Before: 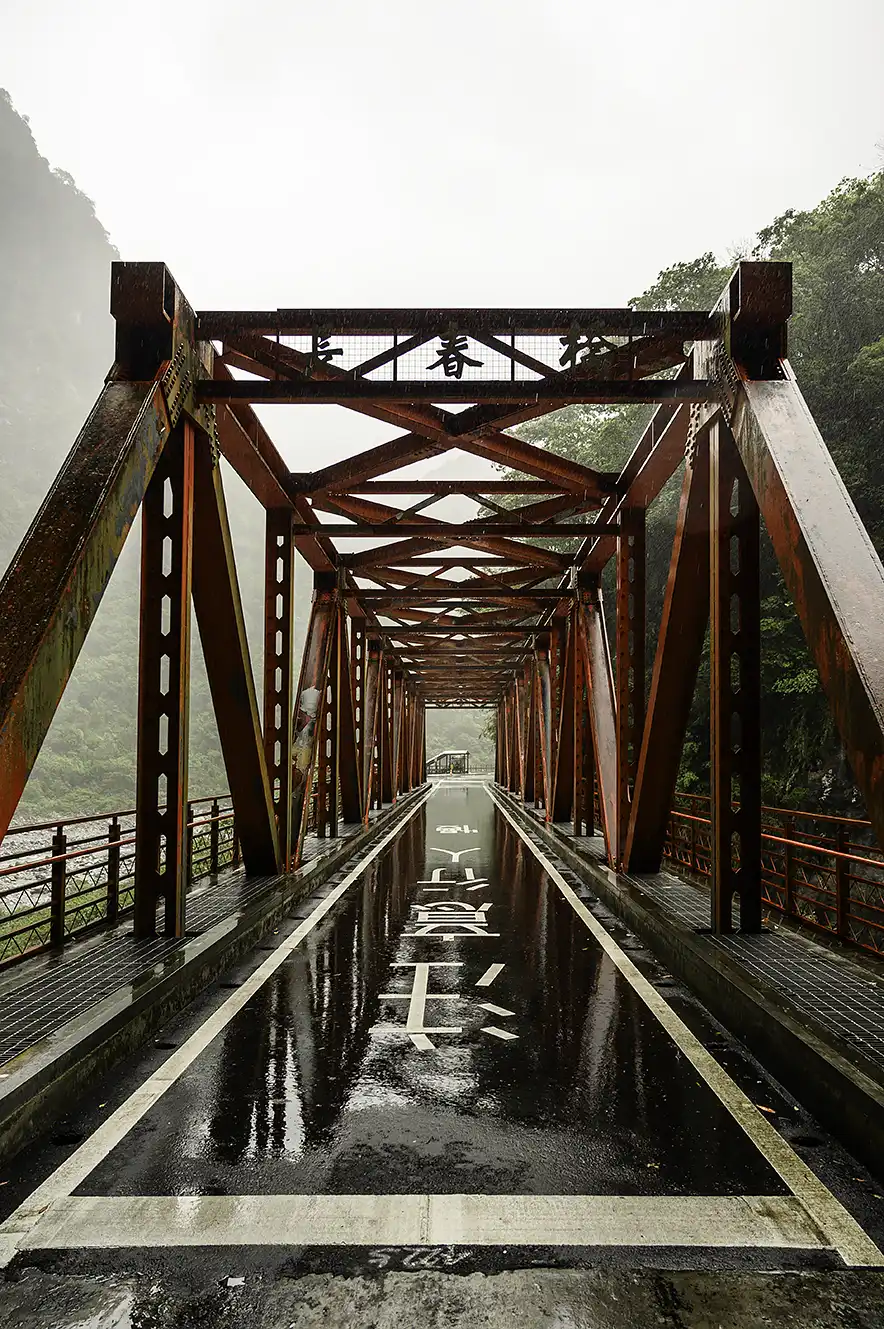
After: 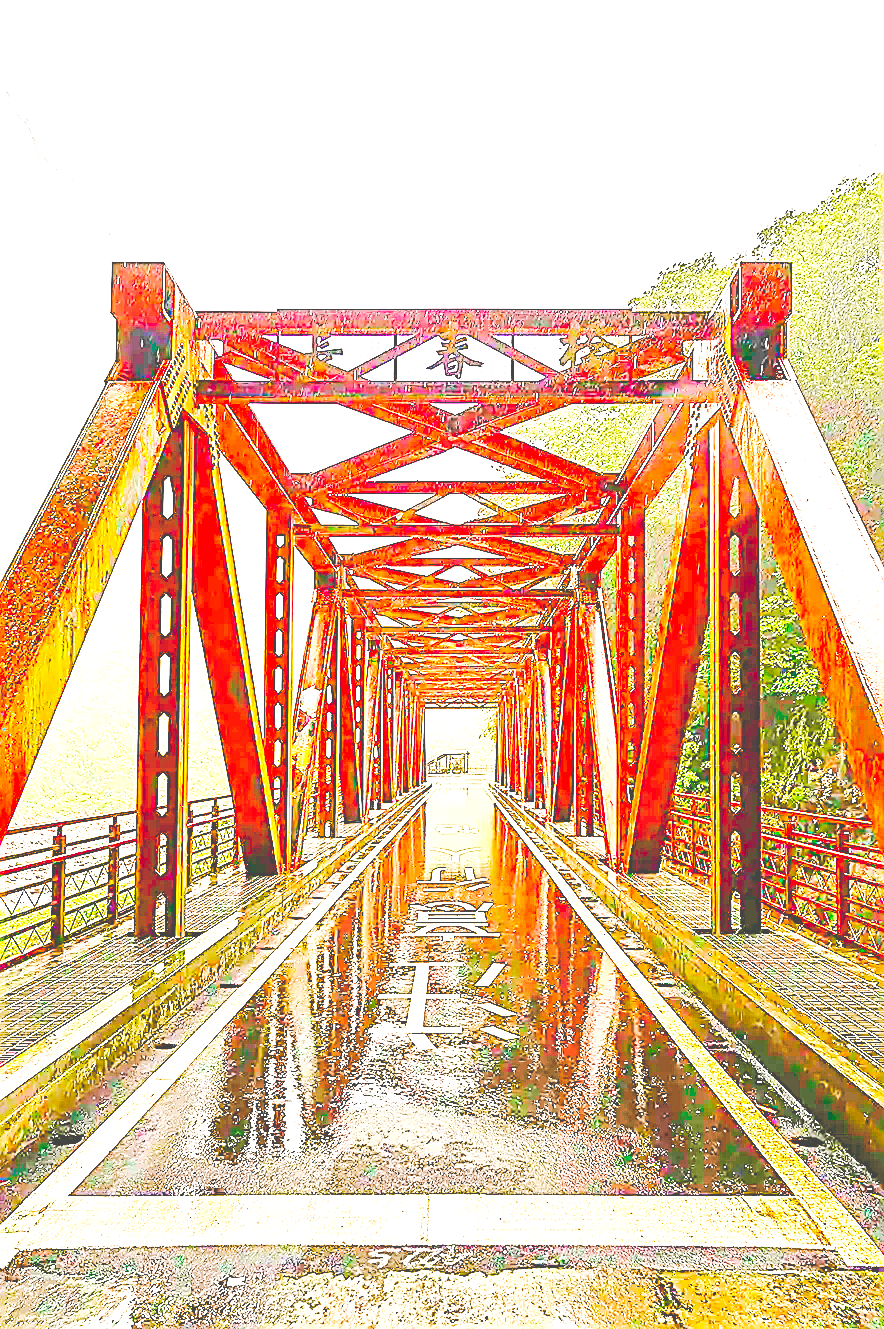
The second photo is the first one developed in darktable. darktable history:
exposure: exposure 0.607 EV, compensate highlight preservation false
color balance rgb: highlights gain › chroma 1.453%, highlights gain › hue 312.79°, linear chroma grading › global chroma 25.534%, perceptual saturation grading › global saturation 17.507%, global vibrance 20%
tone equalizer: -8 EV 1.97 EV, -7 EV 1.97 EV, -6 EV 1.97 EV, -5 EV 1.97 EV, -4 EV 1.98 EV, -3 EV 1.49 EV, -2 EV 0.978 EV, -1 EV 0.496 EV
levels: levels [0.008, 0.318, 0.836]
base curve: curves: ch0 [(0, 0) (0.028, 0.03) (0.121, 0.232) (0.46, 0.748) (0.859, 0.968) (1, 1)], preserve colors none
sharpen: amount 1.873
contrast brightness saturation: contrast -0.156, brightness 0.046, saturation -0.128
